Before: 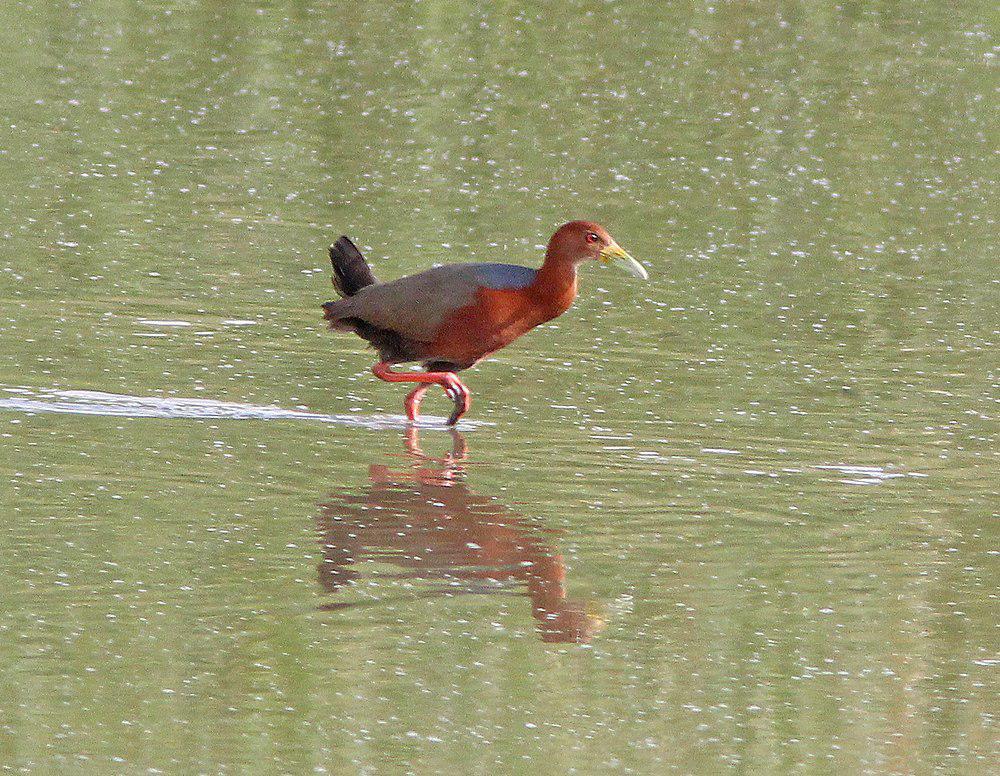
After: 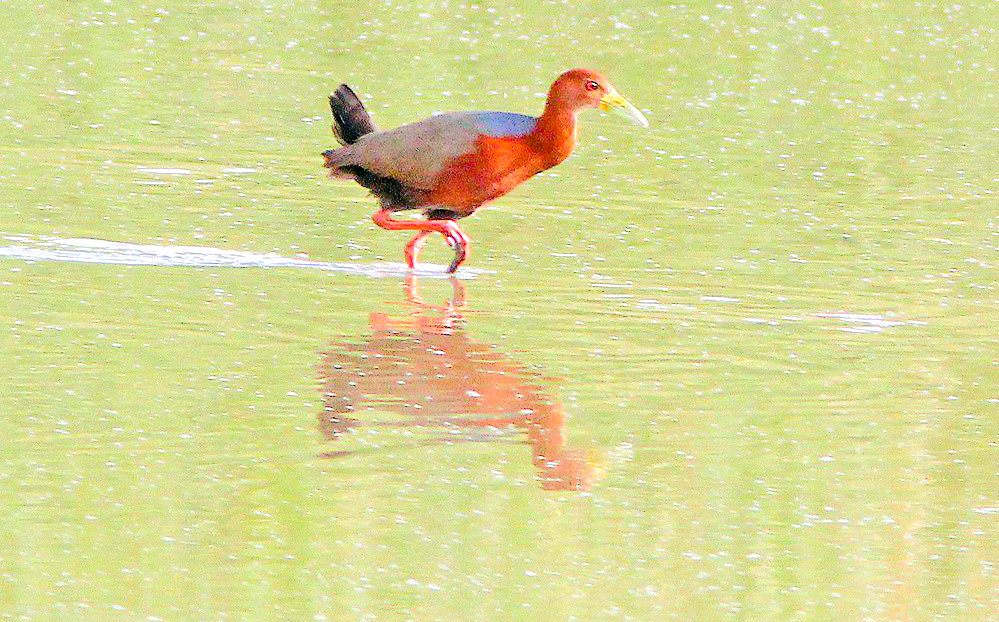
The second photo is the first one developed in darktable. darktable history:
crop and rotate: top 19.805%
tone equalizer: -7 EV 0.162 EV, -6 EV 0.633 EV, -5 EV 1.12 EV, -4 EV 1.33 EV, -3 EV 1.12 EV, -2 EV 0.6 EV, -1 EV 0.158 EV, edges refinement/feathering 500, mask exposure compensation -1.57 EV, preserve details no
color balance rgb: global offset › luminance -0.311%, global offset › chroma 0.113%, global offset › hue 162.71°, linear chroma grading › global chroma 20.068%, perceptual saturation grading › global saturation 9.083%, perceptual saturation grading › highlights -13.163%, perceptual saturation grading › mid-tones 14.149%, perceptual saturation grading › shadows 22.156%
exposure: black level correction 0.001, exposure 0.5 EV, compensate highlight preservation false
